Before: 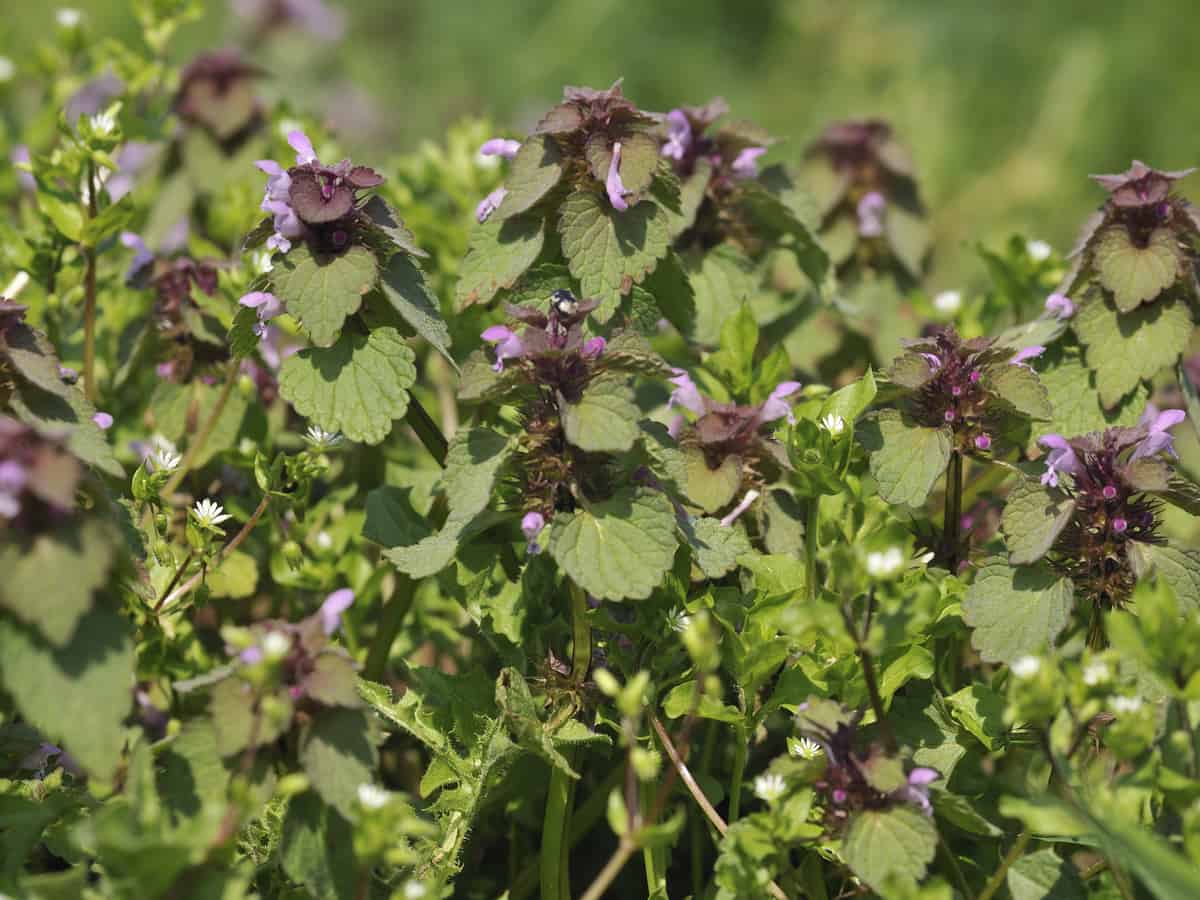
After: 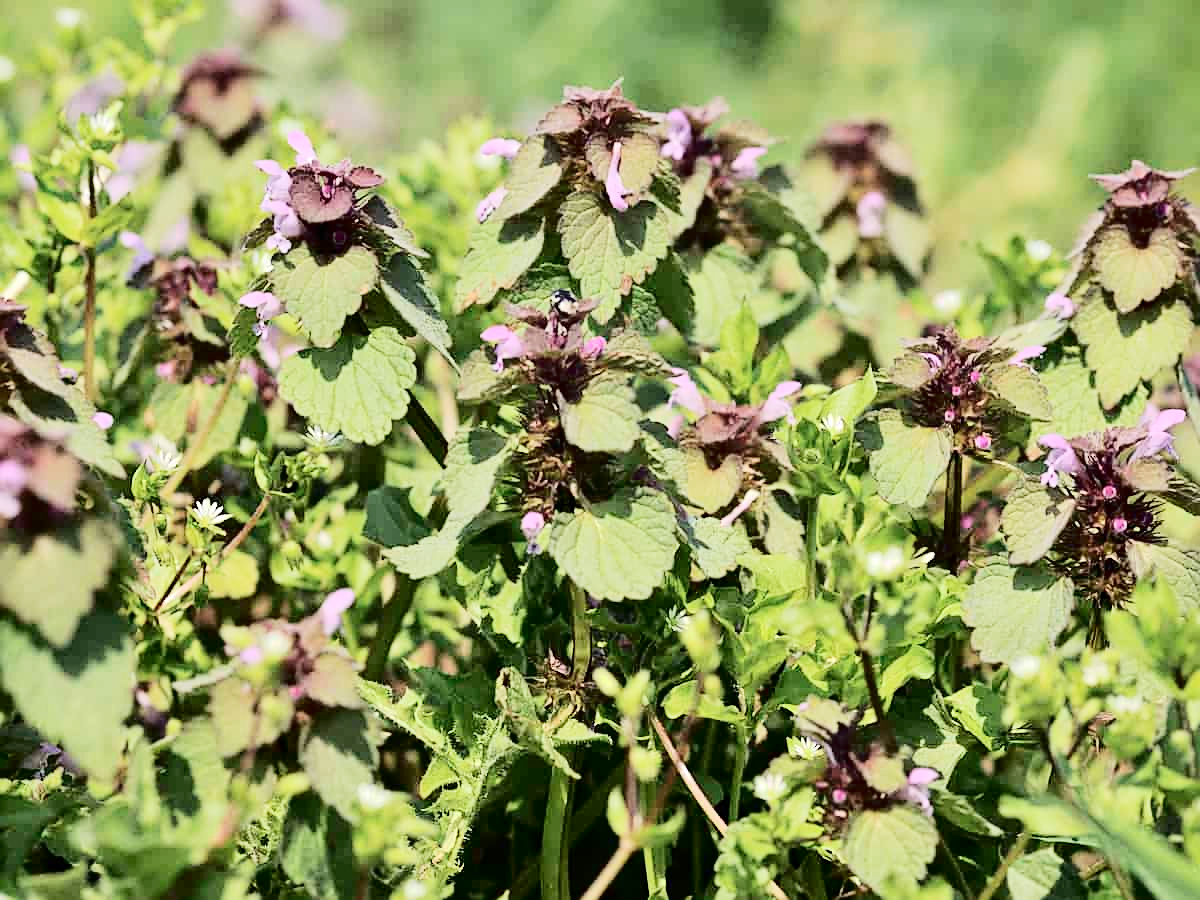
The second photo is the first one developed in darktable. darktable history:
sharpen: on, module defaults
tone curve: curves: ch0 [(0, 0) (0.003, 0.001) (0.011, 0.004) (0.025, 0.008) (0.044, 0.015) (0.069, 0.022) (0.1, 0.031) (0.136, 0.052) (0.177, 0.101) (0.224, 0.181) (0.277, 0.289) (0.335, 0.418) (0.399, 0.541) (0.468, 0.65) (0.543, 0.739) (0.623, 0.817) (0.709, 0.882) (0.801, 0.919) (0.898, 0.958) (1, 1)], color space Lab, independent channels, preserve colors none
base curve: curves: ch0 [(0, 0) (0.235, 0.266) (0.503, 0.496) (0.786, 0.72) (1, 1)], preserve colors none
